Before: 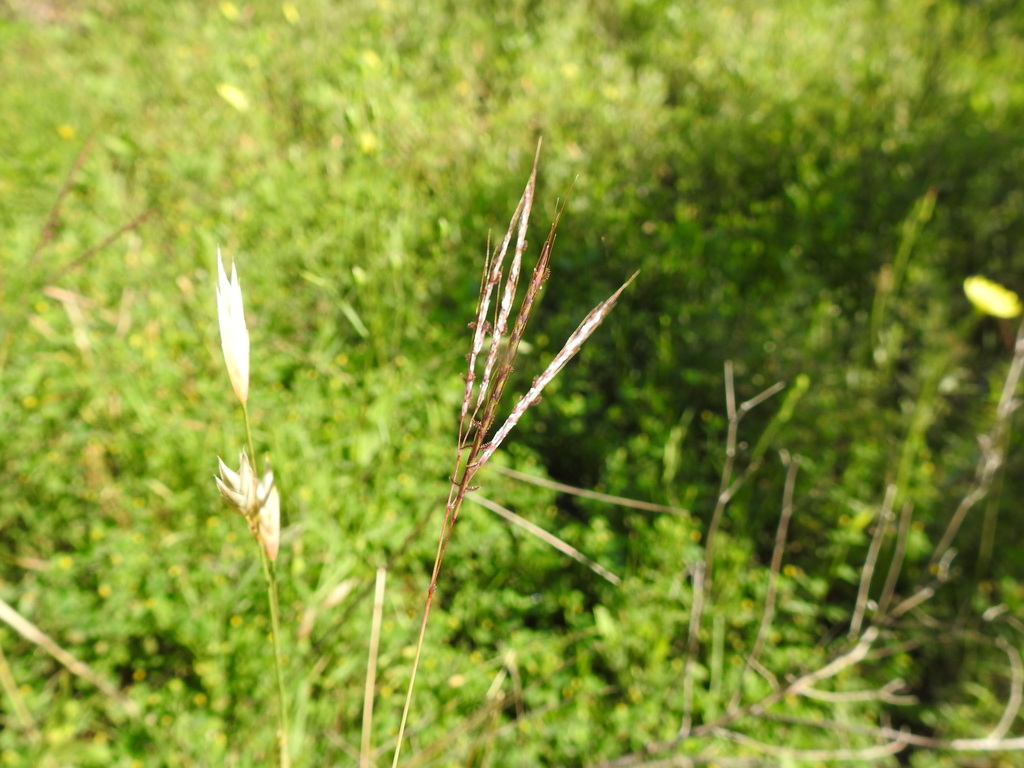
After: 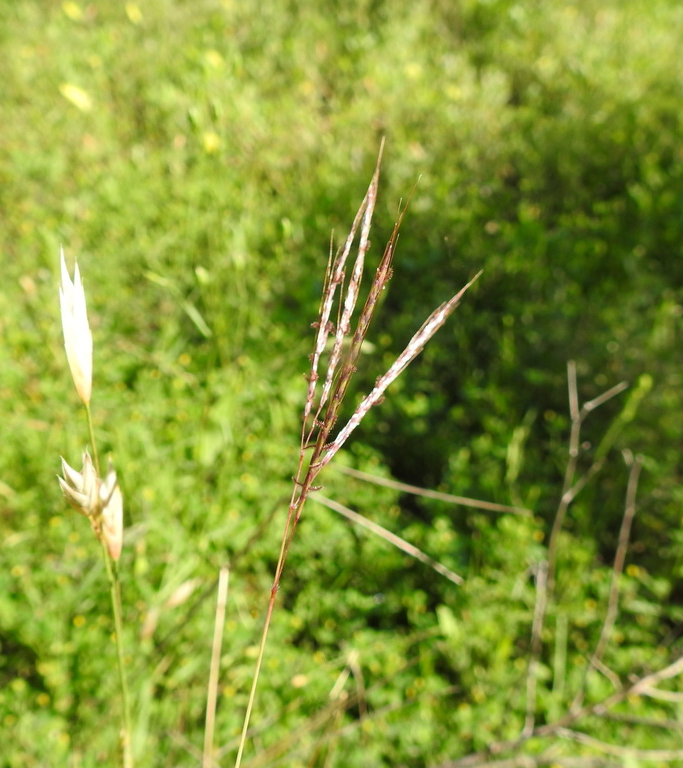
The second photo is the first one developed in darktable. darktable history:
exposure: compensate exposure bias true, compensate highlight preservation false
crop: left 15.425%, right 17.835%
